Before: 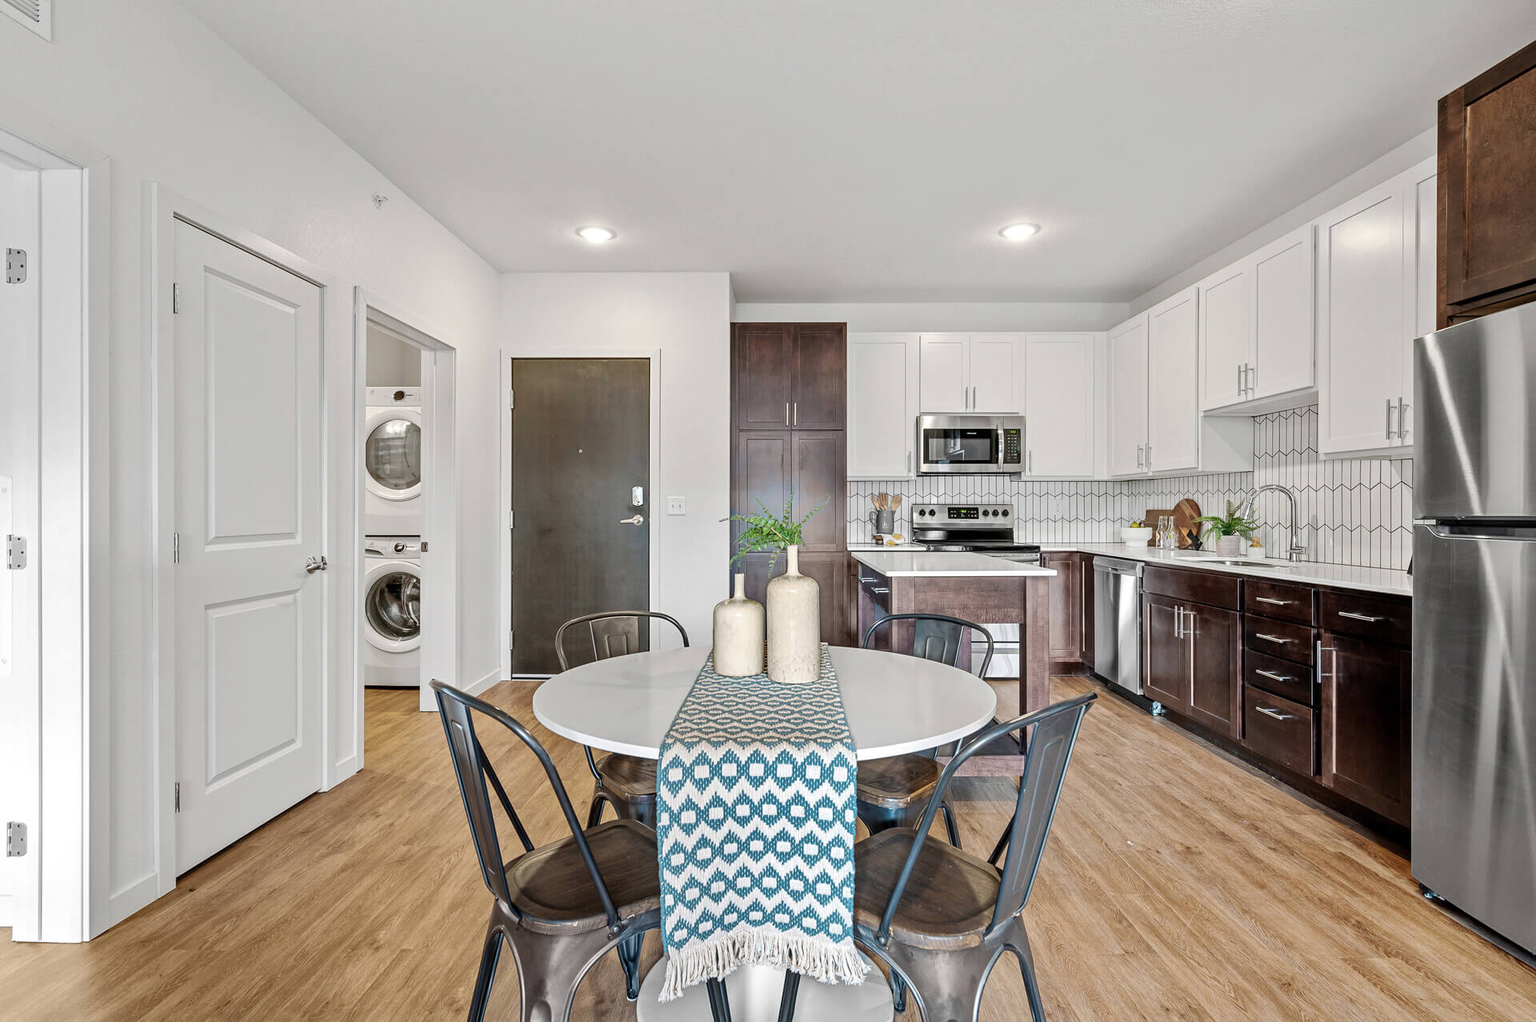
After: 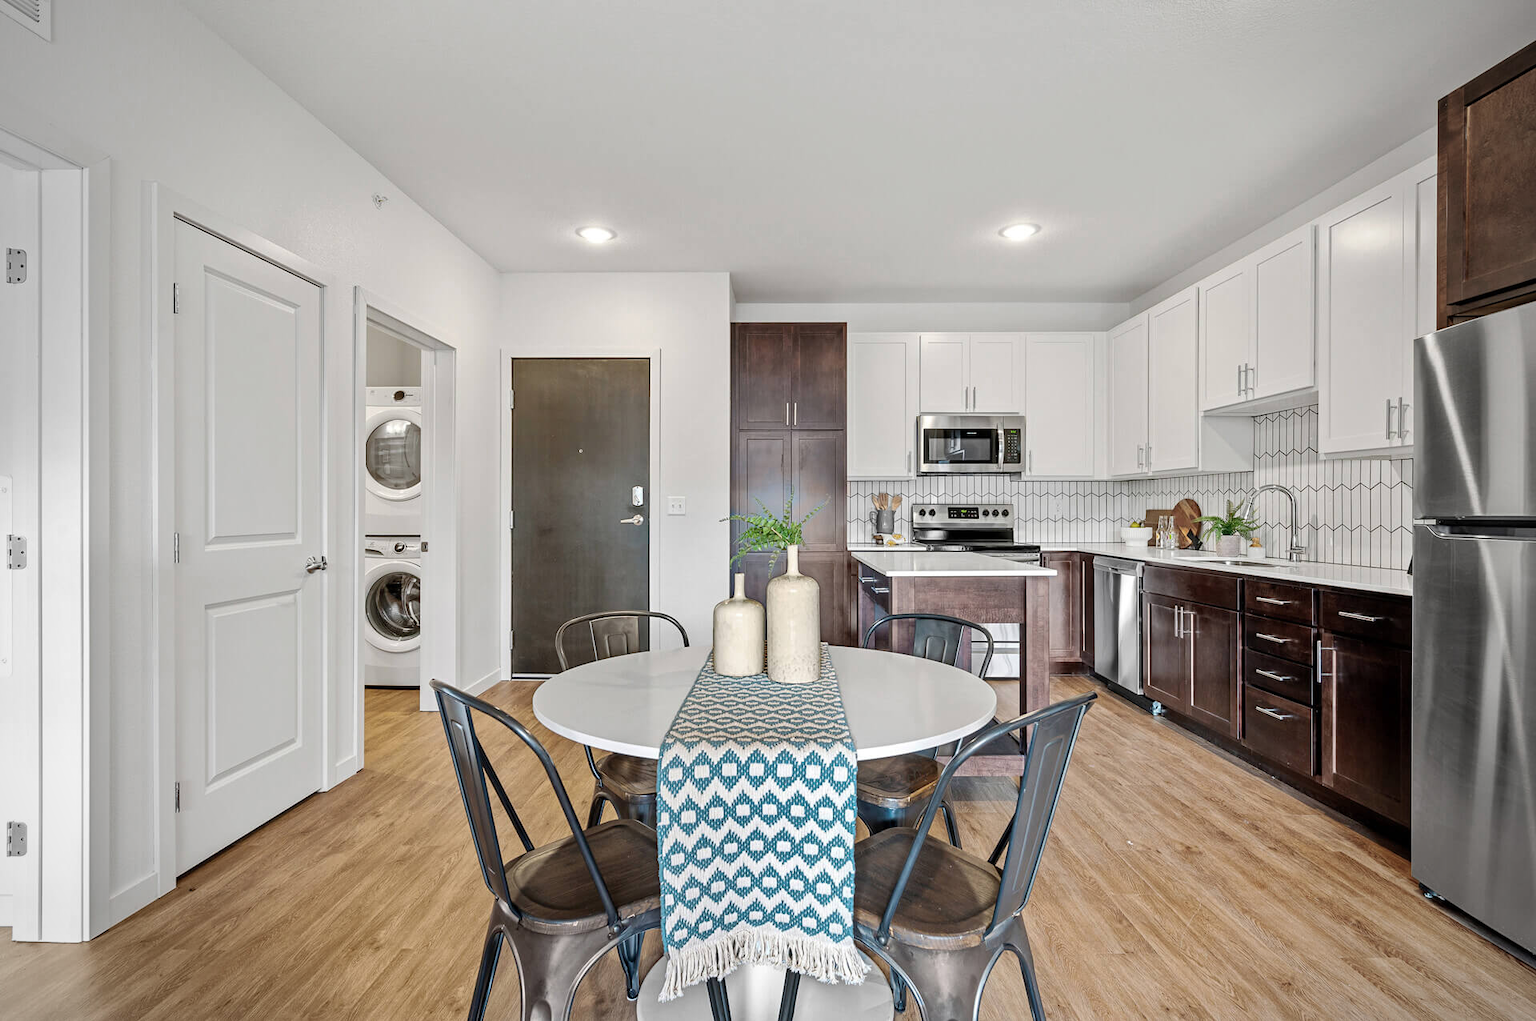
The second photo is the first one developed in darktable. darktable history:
rgb levels: preserve colors max RGB
vignetting: fall-off radius 63.6%
